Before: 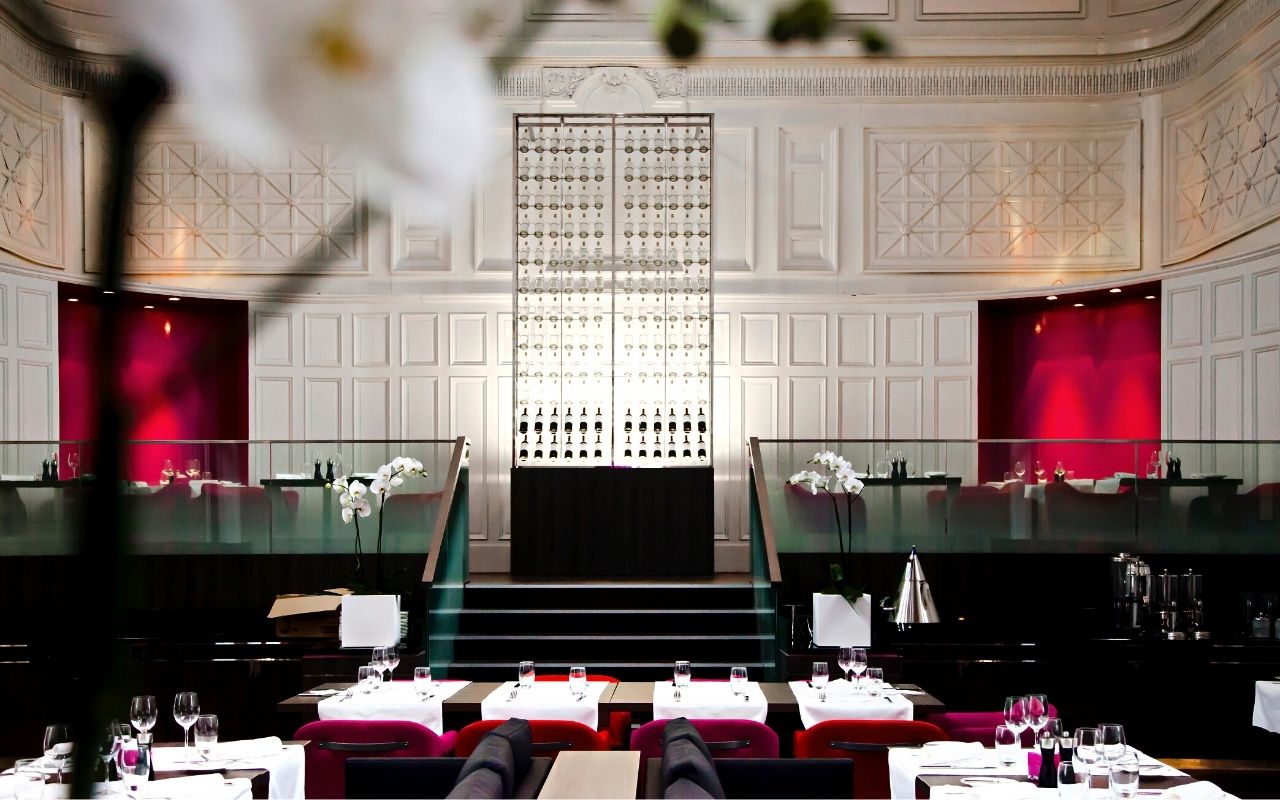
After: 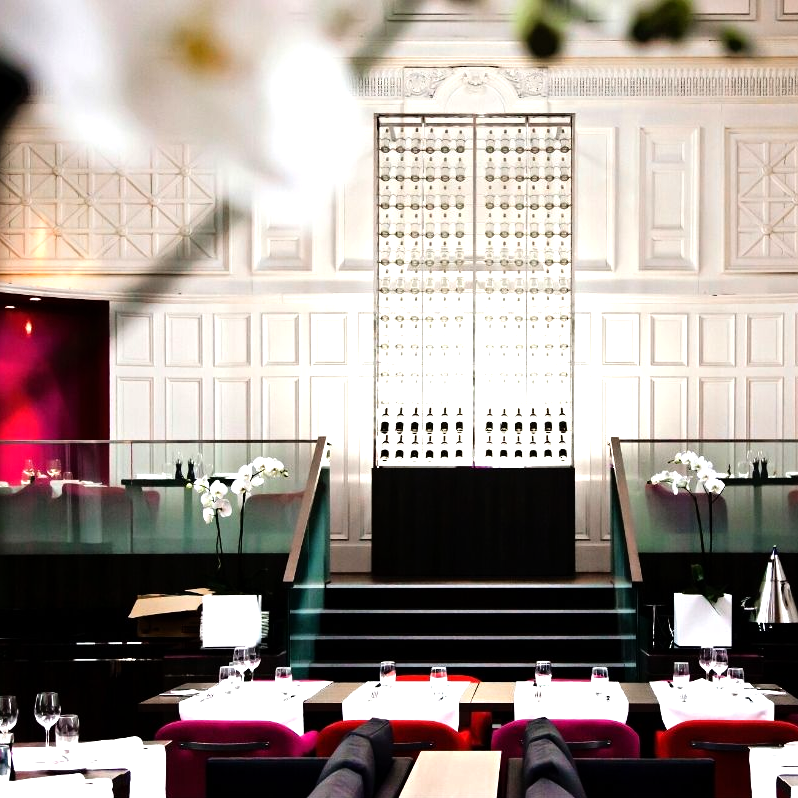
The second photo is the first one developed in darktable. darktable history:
crop: left 10.86%, right 26.317%
tone equalizer: -8 EV -0.749 EV, -7 EV -0.733 EV, -6 EV -0.574 EV, -5 EV -0.401 EV, -3 EV 0.402 EV, -2 EV 0.6 EV, -1 EV 0.678 EV, +0 EV 0.741 EV
